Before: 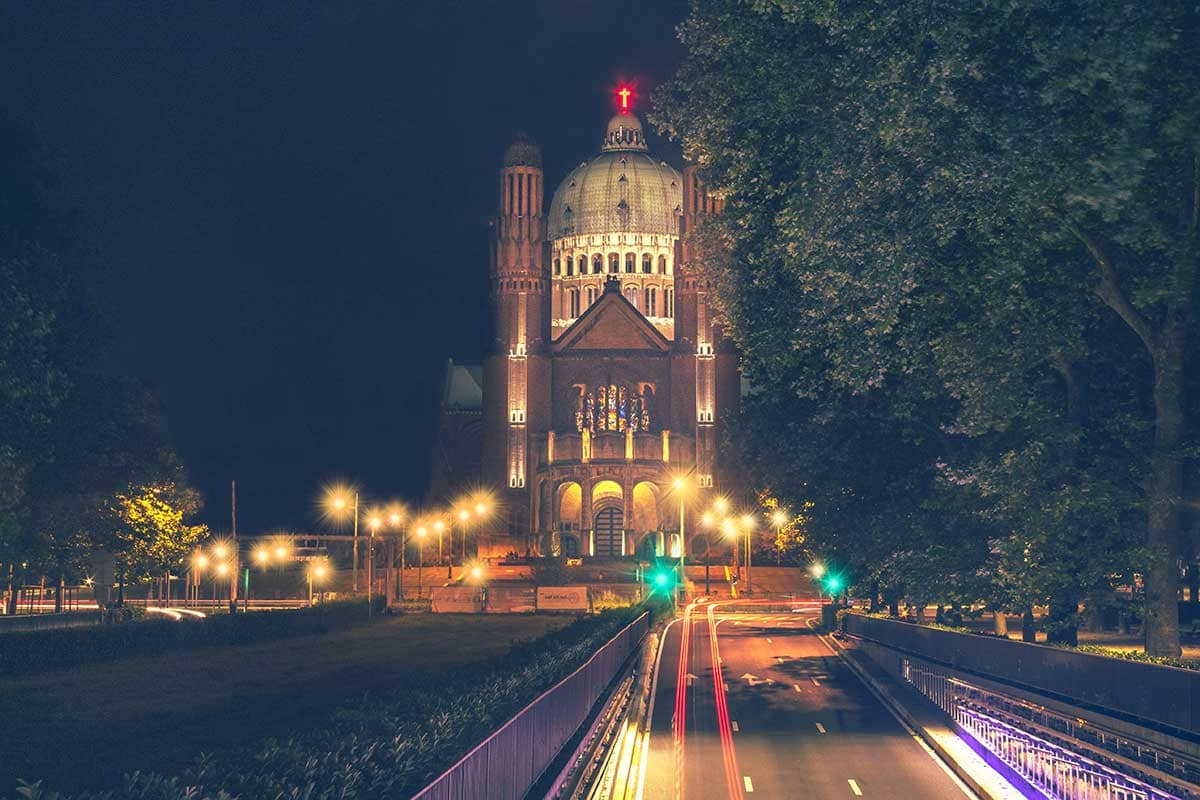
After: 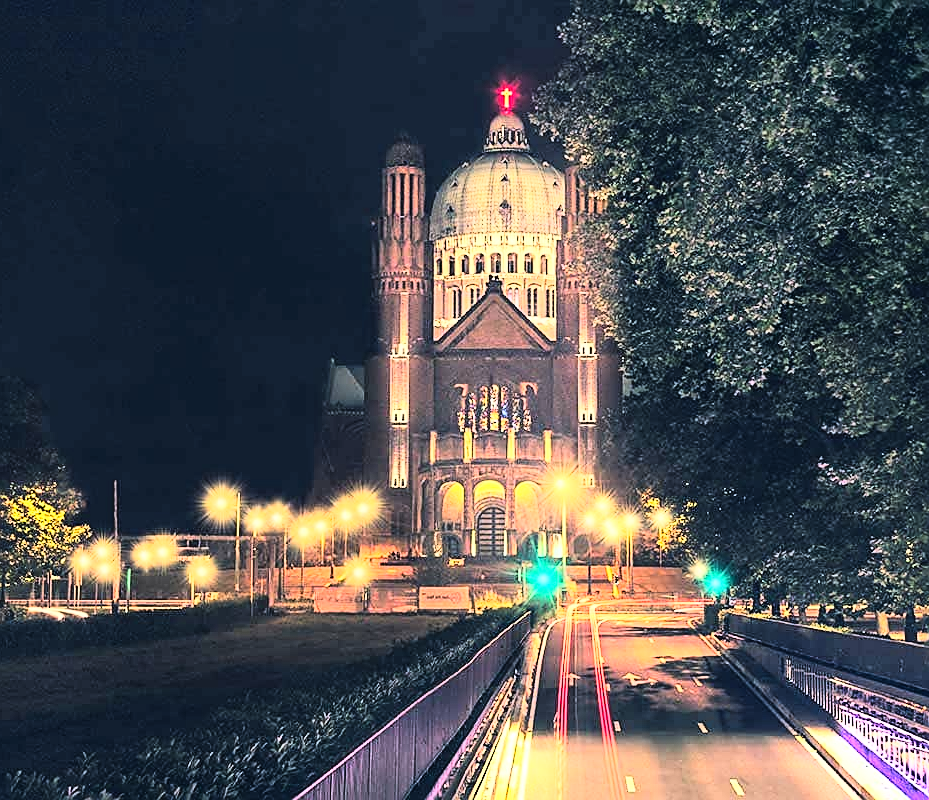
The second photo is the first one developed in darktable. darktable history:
crop: left 9.88%, right 12.664%
rgb curve: curves: ch0 [(0, 0) (0.21, 0.15) (0.24, 0.21) (0.5, 0.75) (0.75, 0.96) (0.89, 0.99) (1, 1)]; ch1 [(0, 0.02) (0.21, 0.13) (0.25, 0.2) (0.5, 0.67) (0.75, 0.9) (0.89, 0.97) (1, 1)]; ch2 [(0, 0.02) (0.21, 0.13) (0.25, 0.2) (0.5, 0.67) (0.75, 0.9) (0.89, 0.97) (1, 1)], compensate middle gray true
sharpen: on, module defaults
